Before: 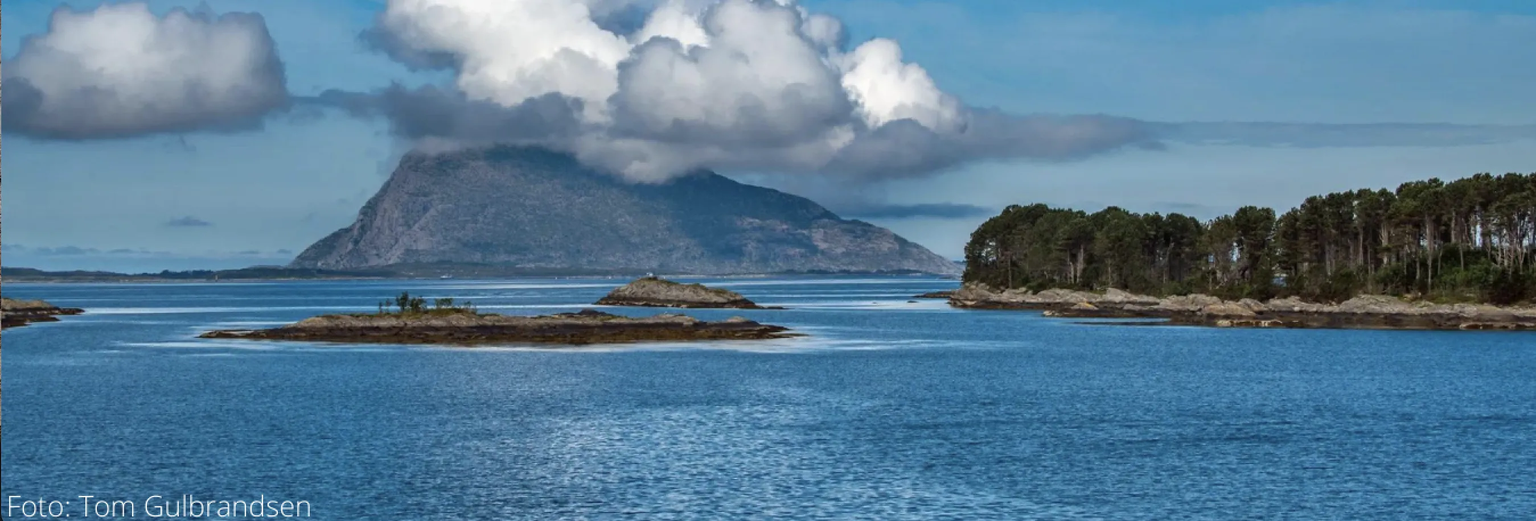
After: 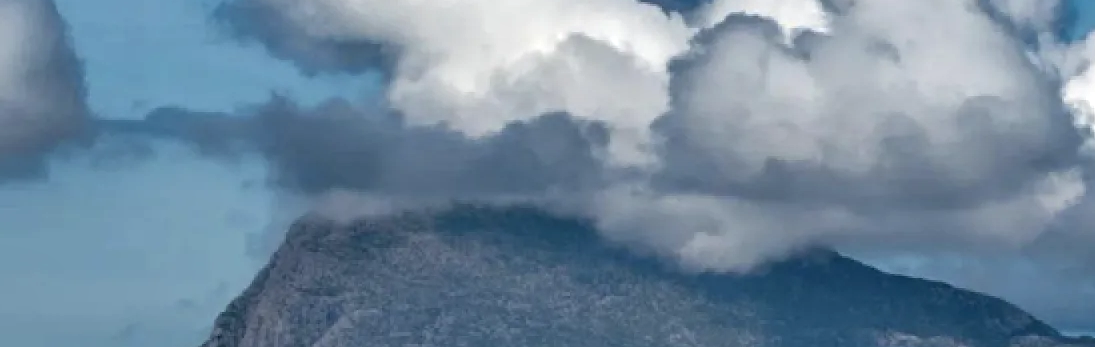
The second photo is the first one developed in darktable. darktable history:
local contrast: on, module defaults
shadows and highlights: soften with gaussian
crop: left 15.452%, top 5.459%, right 43.956%, bottom 56.62%
